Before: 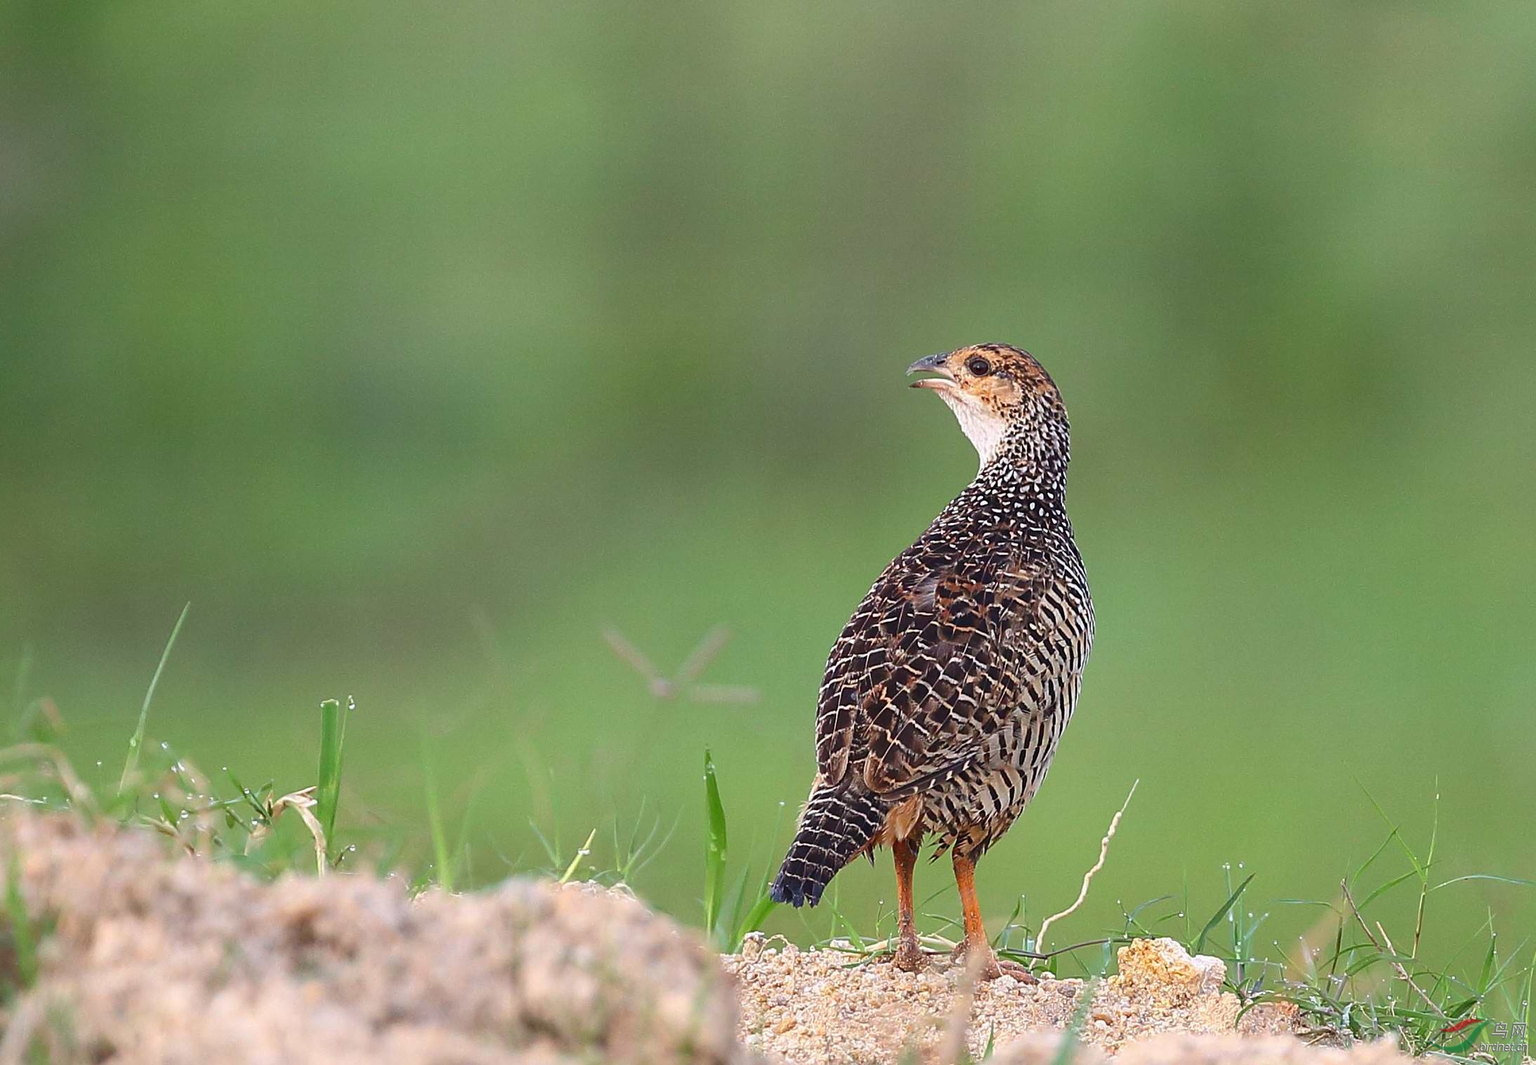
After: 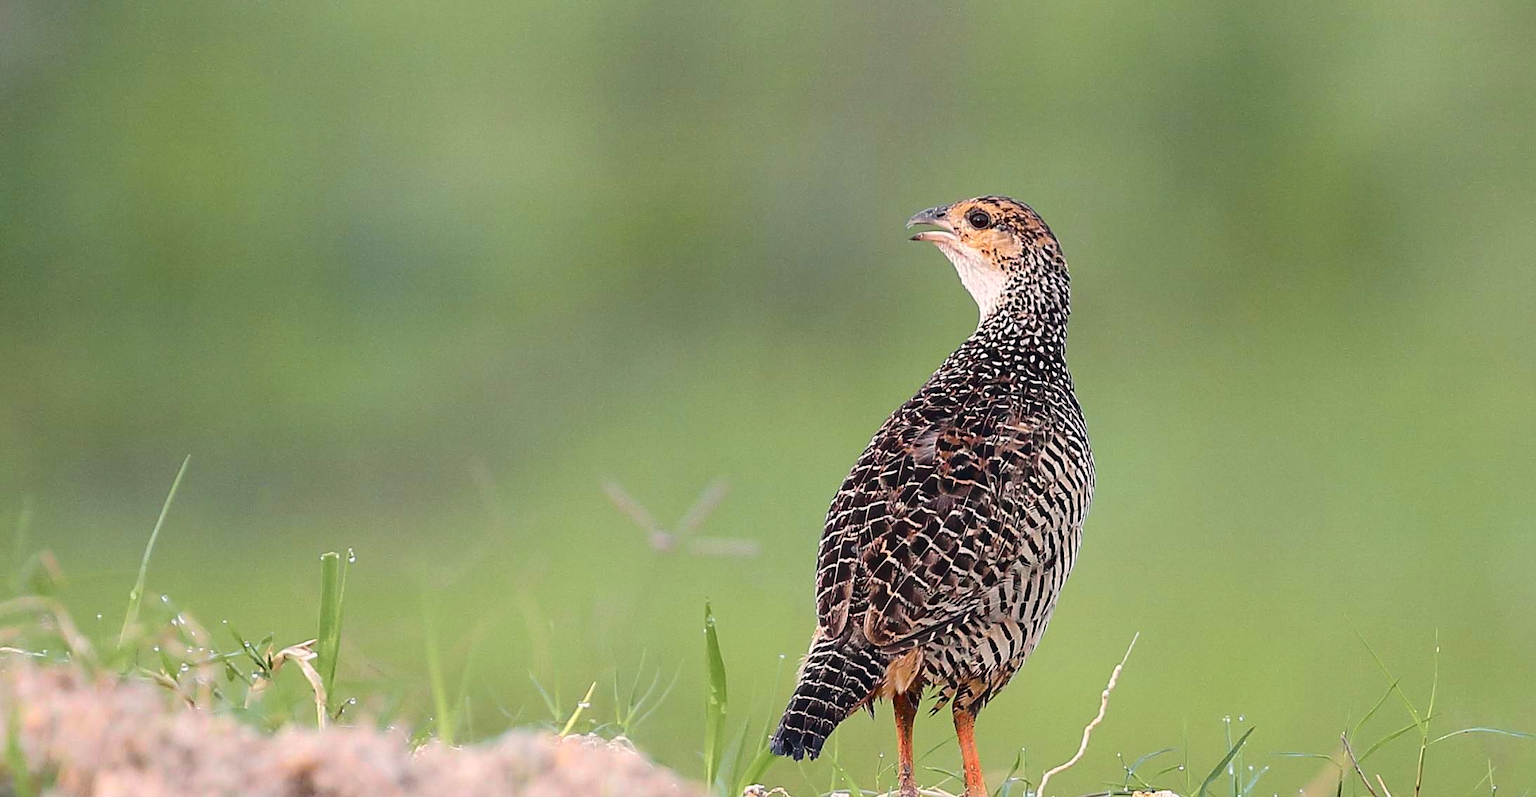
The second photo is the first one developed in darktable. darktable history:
crop: top 13.855%, bottom 11.251%
color correction: highlights a* 5.88, highlights b* 4.75
tone curve: curves: ch0 [(0, 0) (0.081, 0.044) (0.185, 0.145) (0.283, 0.273) (0.405, 0.449) (0.495, 0.554) (0.686, 0.743) (0.826, 0.853) (0.978, 0.988)]; ch1 [(0, 0) (0.147, 0.166) (0.321, 0.362) (0.371, 0.402) (0.423, 0.426) (0.479, 0.472) (0.505, 0.497) (0.521, 0.506) (0.551, 0.546) (0.586, 0.571) (0.625, 0.638) (0.68, 0.715) (1, 1)]; ch2 [(0, 0) (0.346, 0.378) (0.404, 0.427) (0.502, 0.498) (0.531, 0.517) (0.547, 0.526) (0.582, 0.571) (0.629, 0.626) (0.717, 0.678) (1, 1)], color space Lab, independent channels, preserve colors none
